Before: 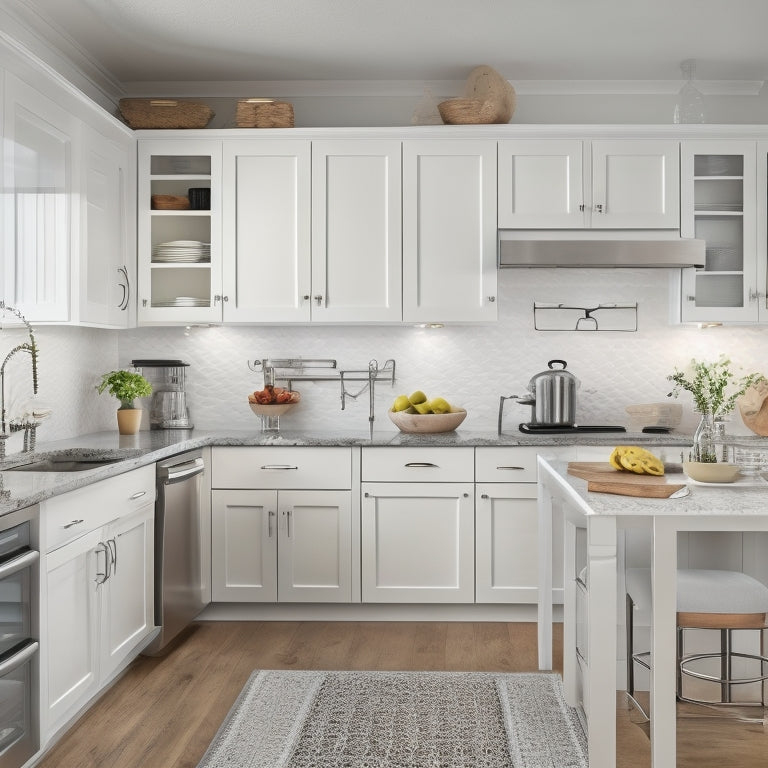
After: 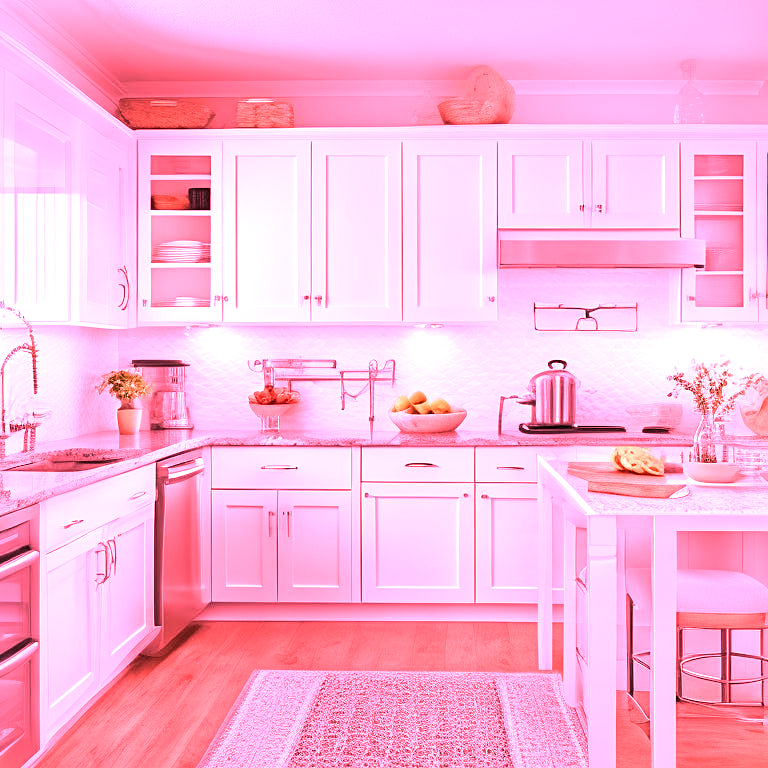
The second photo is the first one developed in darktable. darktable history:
color calibration: illuminant F (fluorescent), F source F9 (Cool White Deluxe 4150 K) – high CRI, x 0.374, y 0.373, temperature 4158.34 K
white balance: red 2.9, blue 1.358
contrast equalizer: octaves 7, y [[0.6 ×6], [0.55 ×6], [0 ×6], [0 ×6], [0 ×6]], mix 0.15
raw chromatic aberrations: on, module defaults
denoise (profiled): strength 1.2, preserve shadows 1.8, a [-1, 0, 0], y [[0.5 ×7] ×4, [0 ×7], [0.5 ×7]], compensate highlight preservation false
sharpen: amount 0.2
